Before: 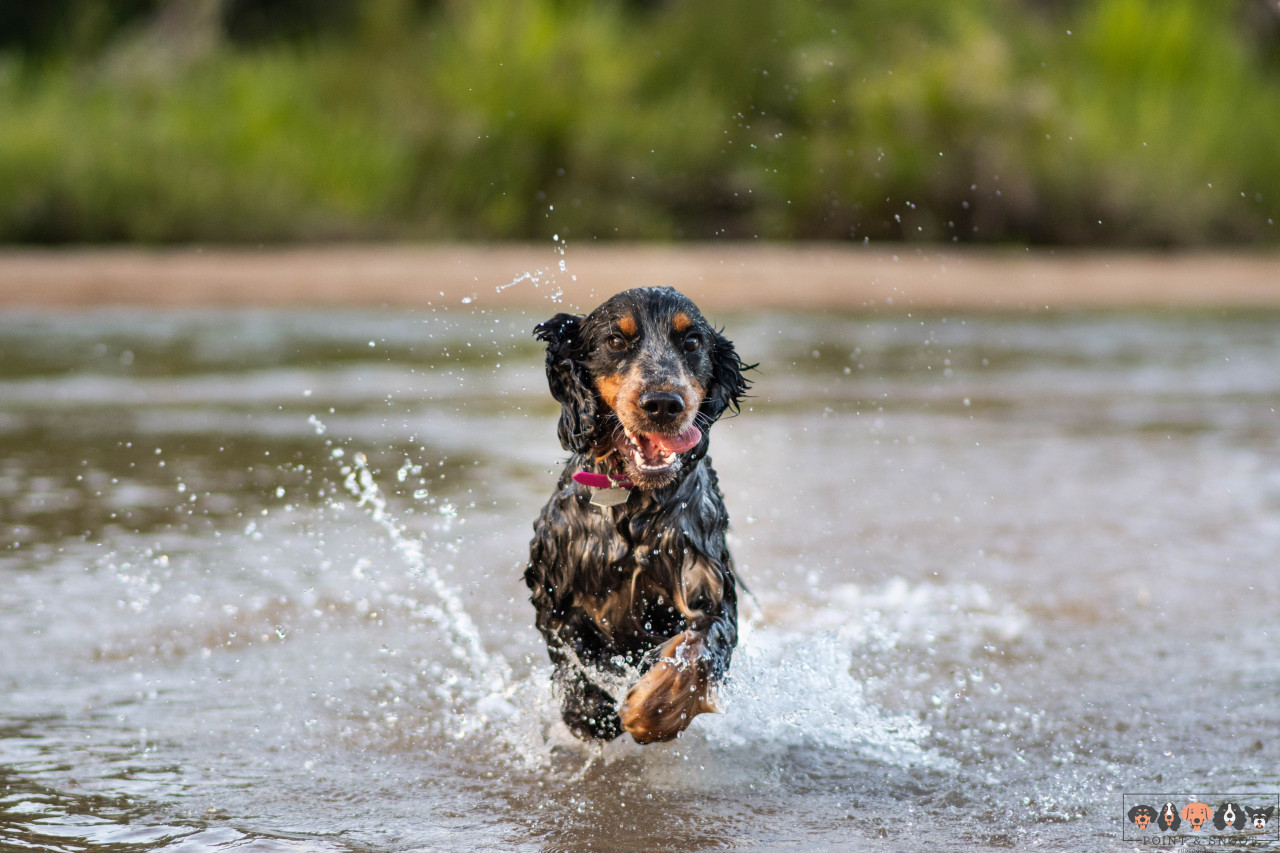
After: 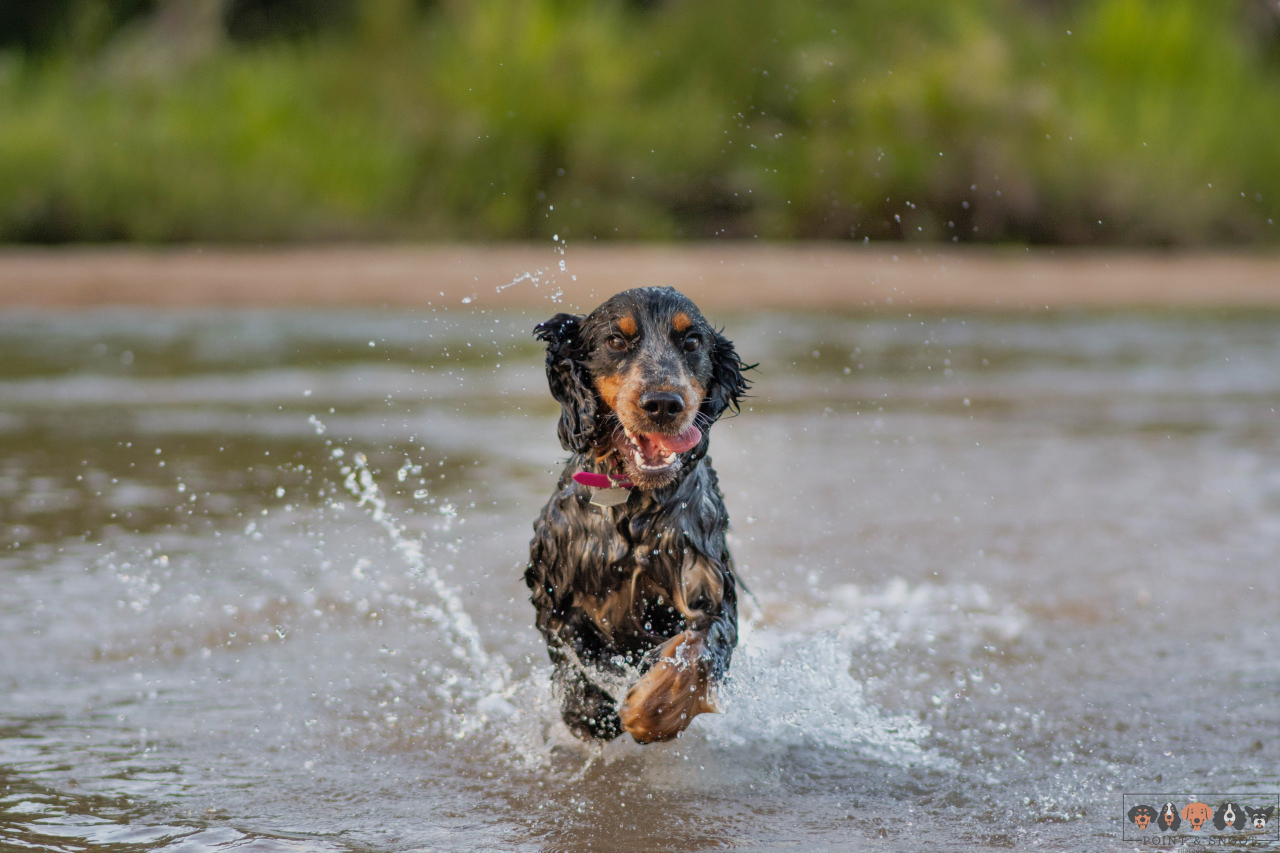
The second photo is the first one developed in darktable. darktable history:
tone equalizer: -8 EV 0.264 EV, -7 EV 0.382 EV, -6 EV 0.441 EV, -5 EV 0.276 EV, -3 EV -0.271 EV, -2 EV -0.409 EV, -1 EV -0.439 EV, +0 EV -0.255 EV, edges refinement/feathering 500, mask exposure compensation -1.57 EV, preserve details no
